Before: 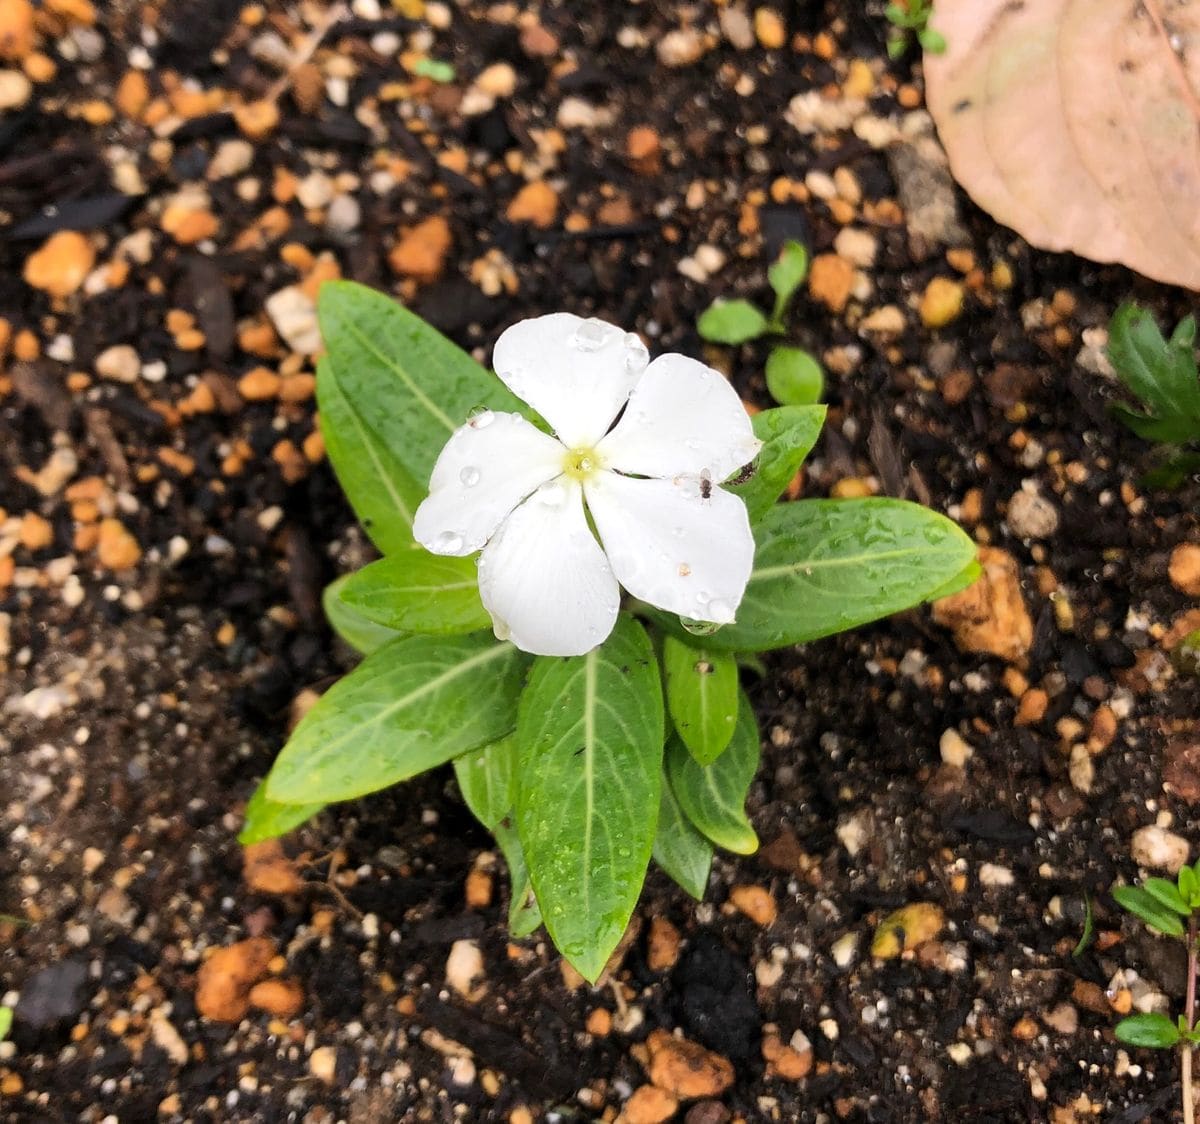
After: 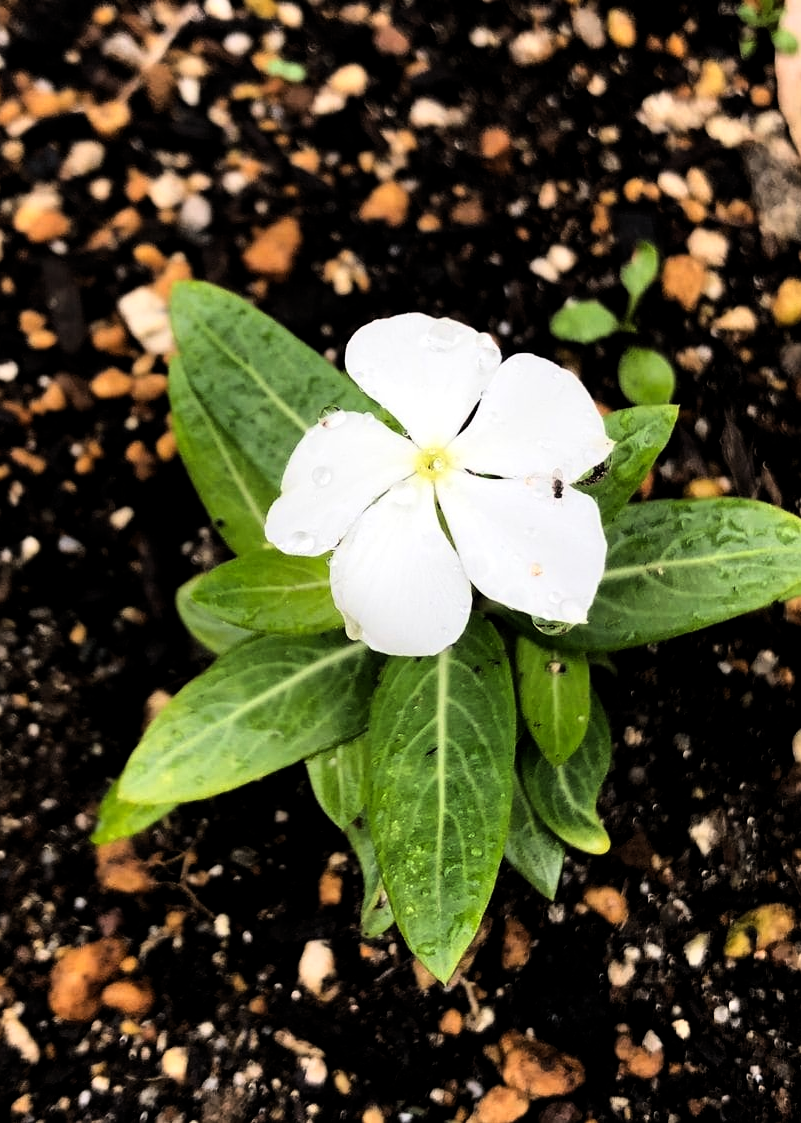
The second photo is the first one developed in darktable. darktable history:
crop and rotate: left 12.361%, right 20.852%
tone curve: curves: ch0 [(0, 0) (0.078, 0) (0.241, 0.056) (0.59, 0.574) (0.802, 0.868) (1, 1)]
